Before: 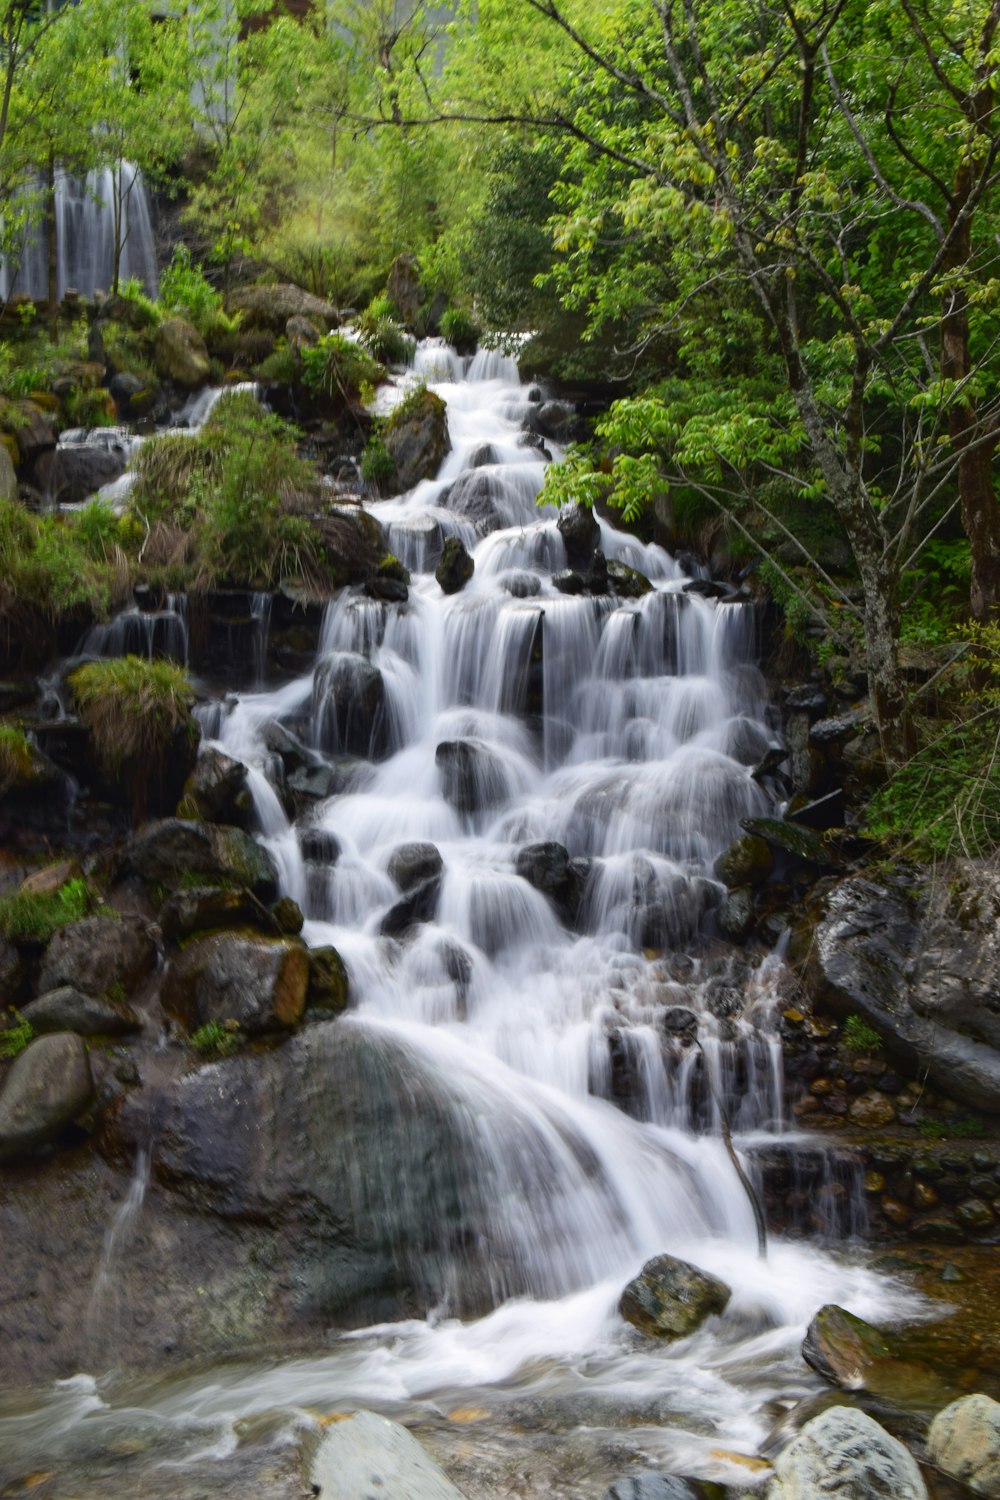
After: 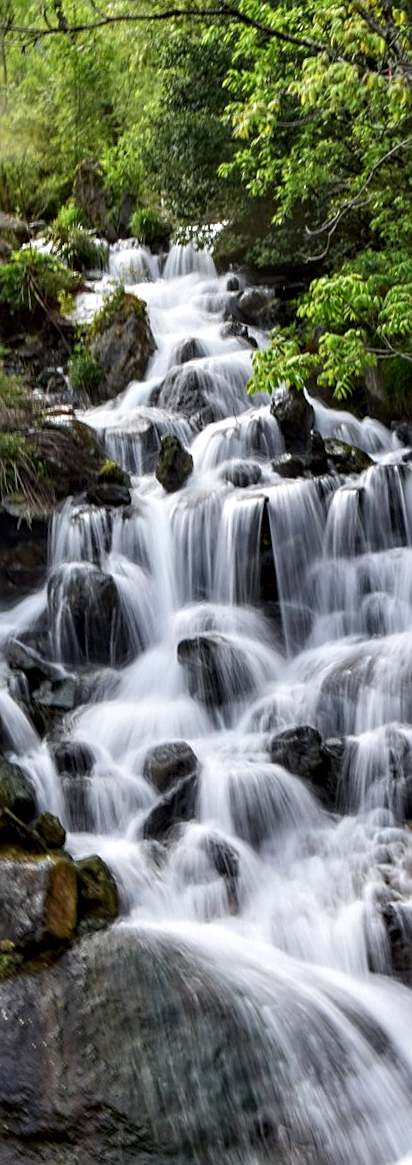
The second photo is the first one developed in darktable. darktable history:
crop and rotate: left 29.476%, top 10.214%, right 35.32%, bottom 17.333%
rotate and perspective: rotation -6.83°, automatic cropping off
contrast equalizer: y [[0.535, 0.543, 0.548, 0.548, 0.542, 0.532], [0.5 ×6], [0.5 ×6], [0 ×6], [0 ×6]]
local contrast: on, module defaults
sharpen: on, module defaults
